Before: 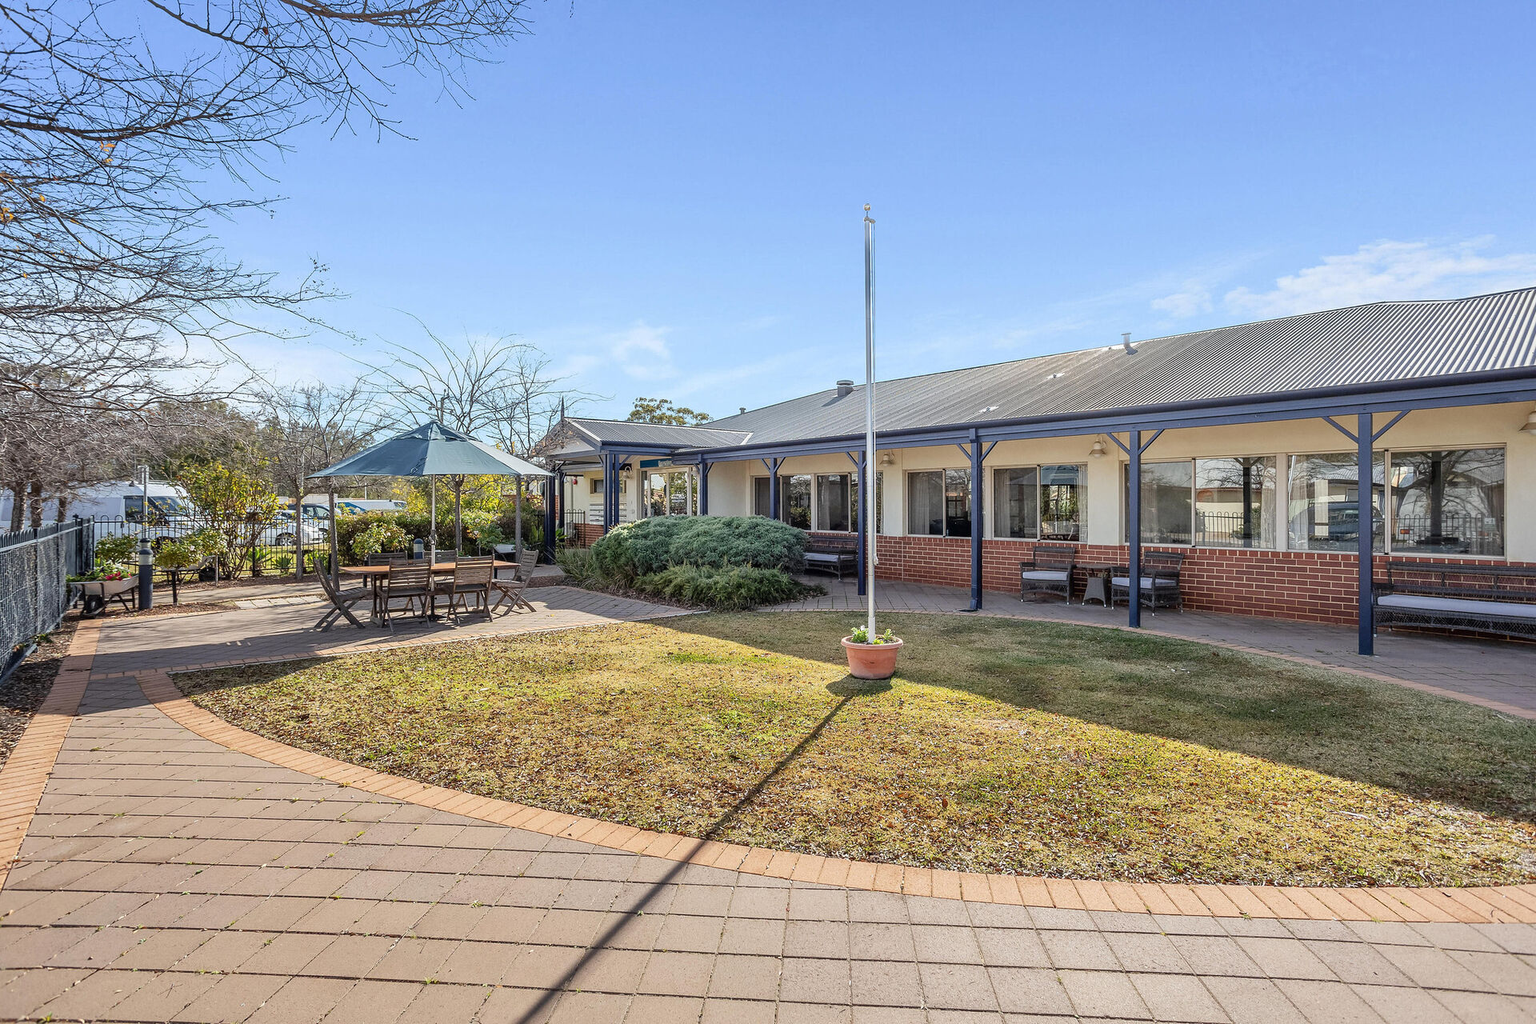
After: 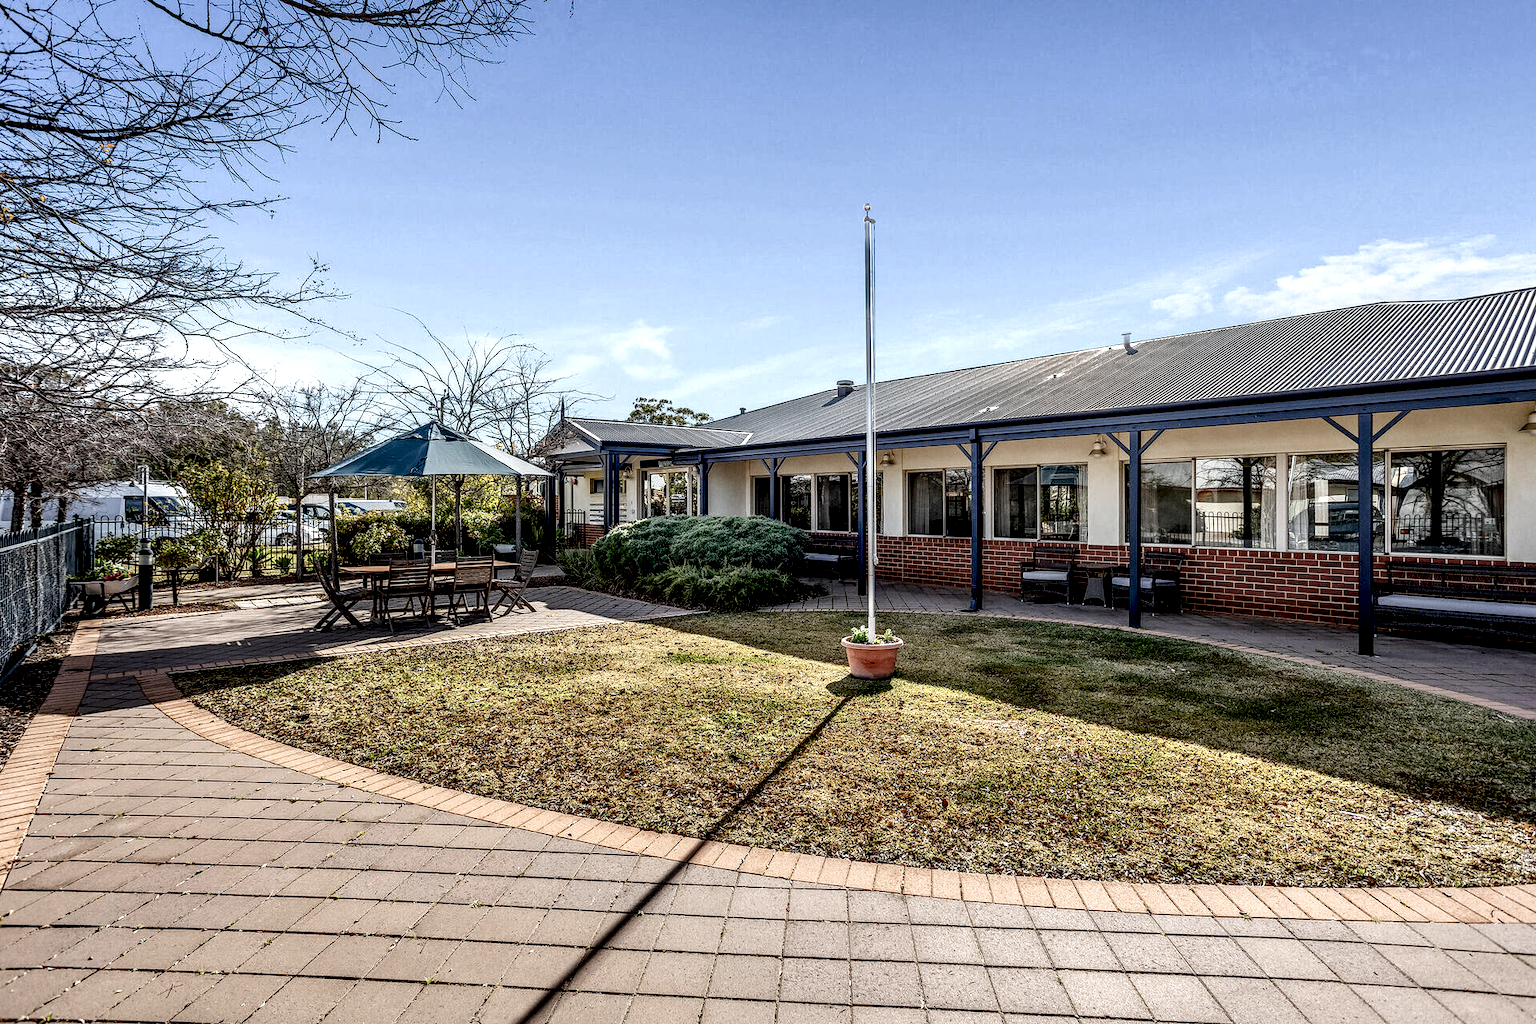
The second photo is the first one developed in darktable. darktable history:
color balance rgb: shadows lift › chroma 1%, shadows lift › hue 113°, highlights gain › chroma 0.2%, highlights gain › hue 333°, perceptual saturation grading › global saturation 20%, perceptual saturation grading › highlights -50%, perceptual saturation grading › shadows 25%, contrast -10%
local contrast: shadows 185%, detail 225%
